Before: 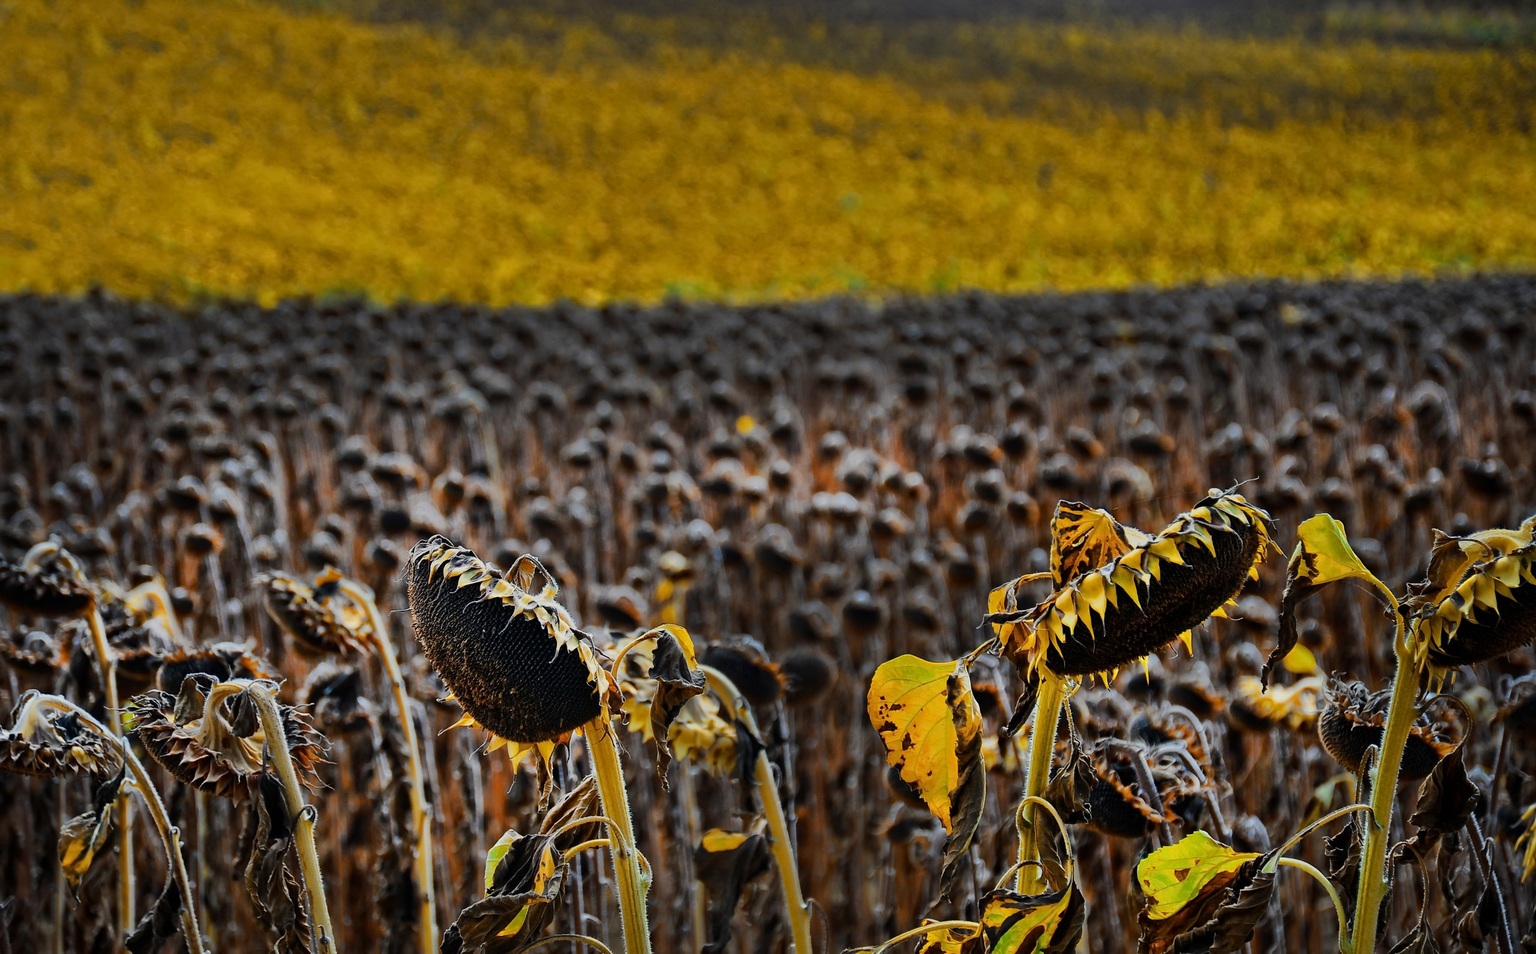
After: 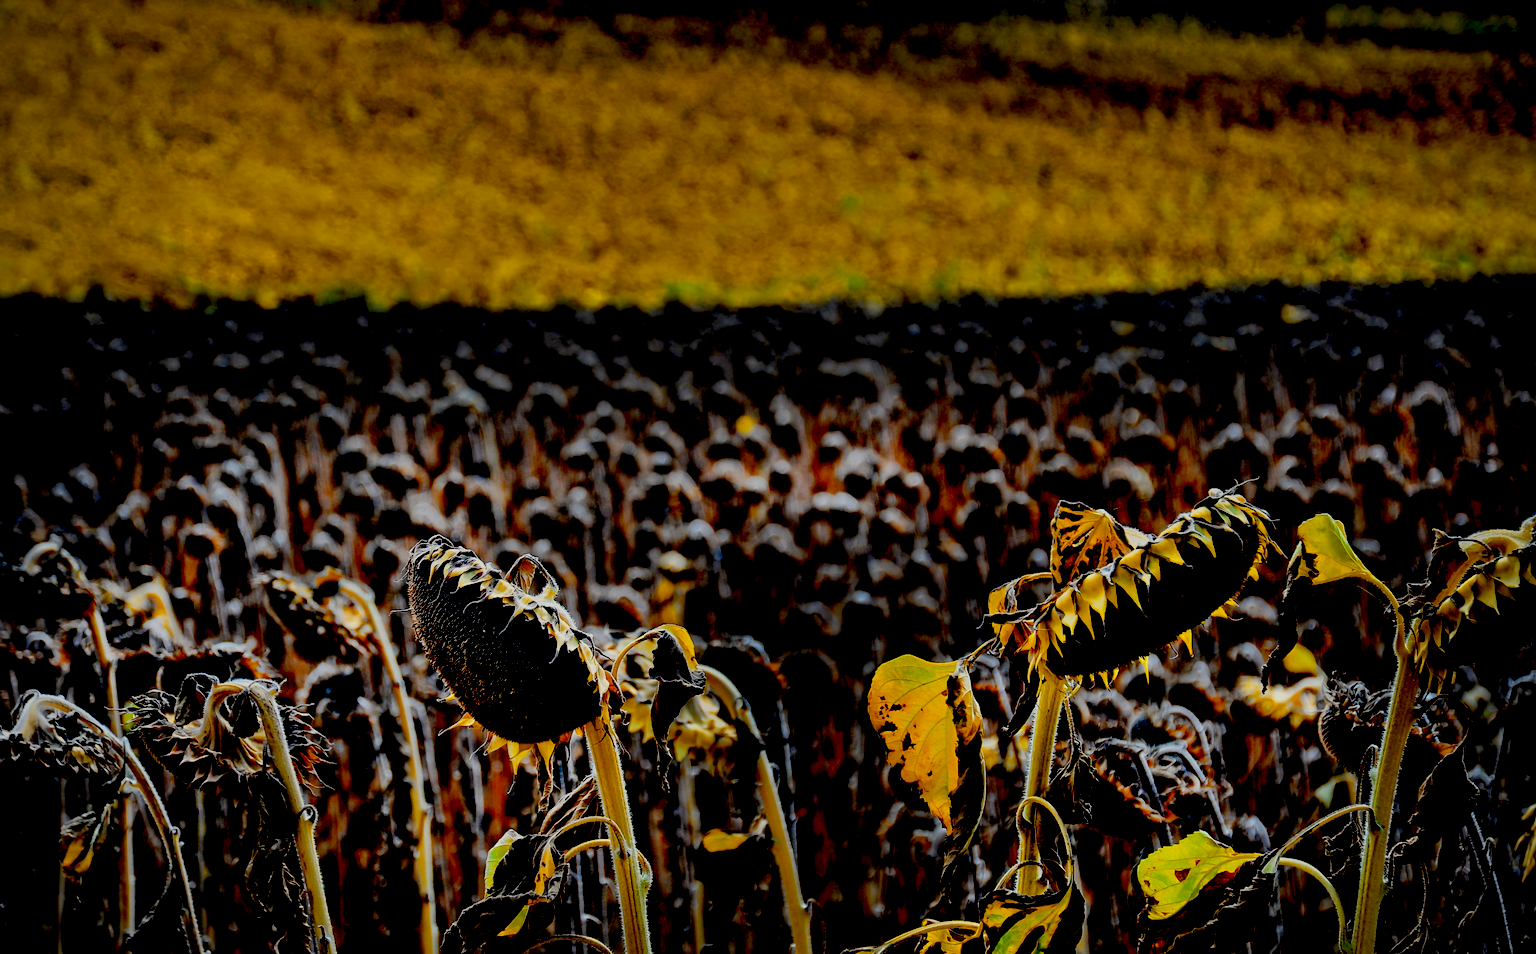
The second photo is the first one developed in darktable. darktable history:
exposure: black level correction 0.056, exposure -0.039 EV, compensate highlight preservation false
vignetting: fall-off radius 60.92%
tone equalizer: on, module defaults
